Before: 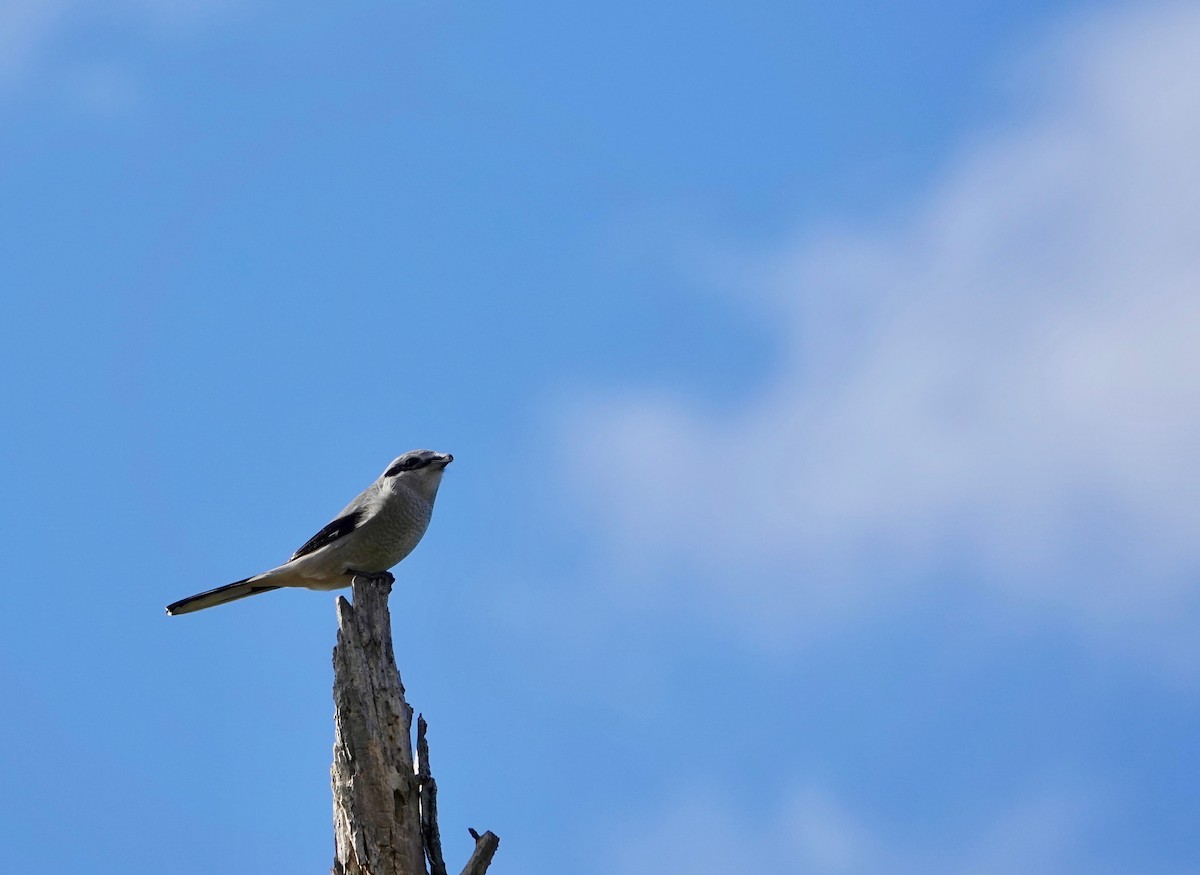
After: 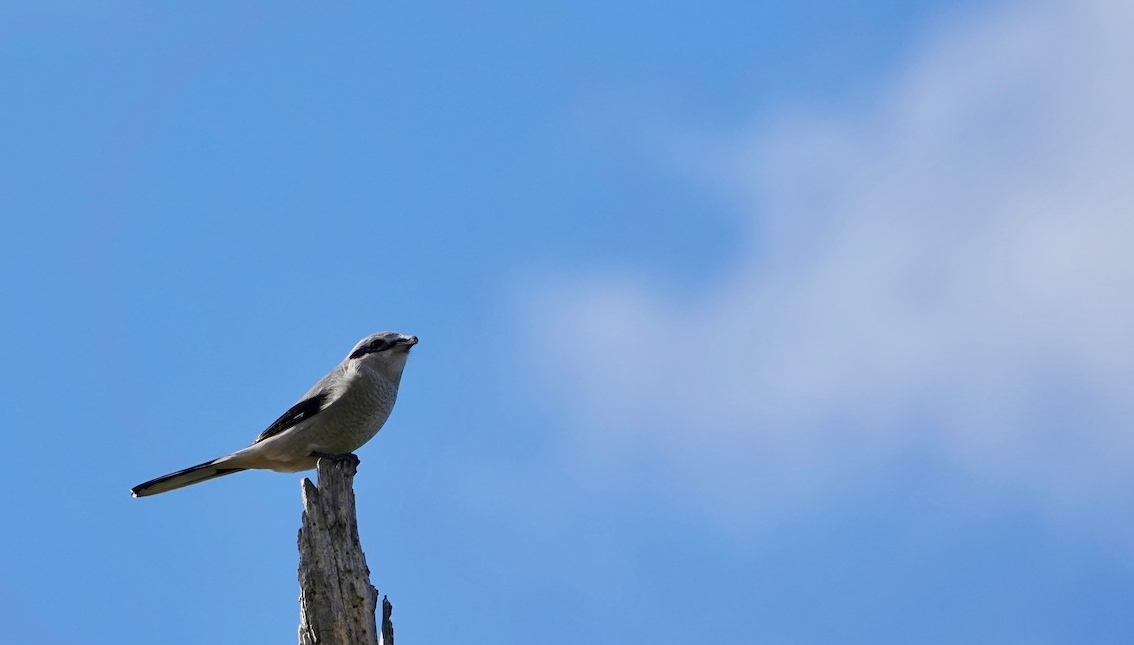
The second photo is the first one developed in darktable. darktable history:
crop and rotate: left 2.979%, top 13.641%, right 2.44%, bottom 12.602%
